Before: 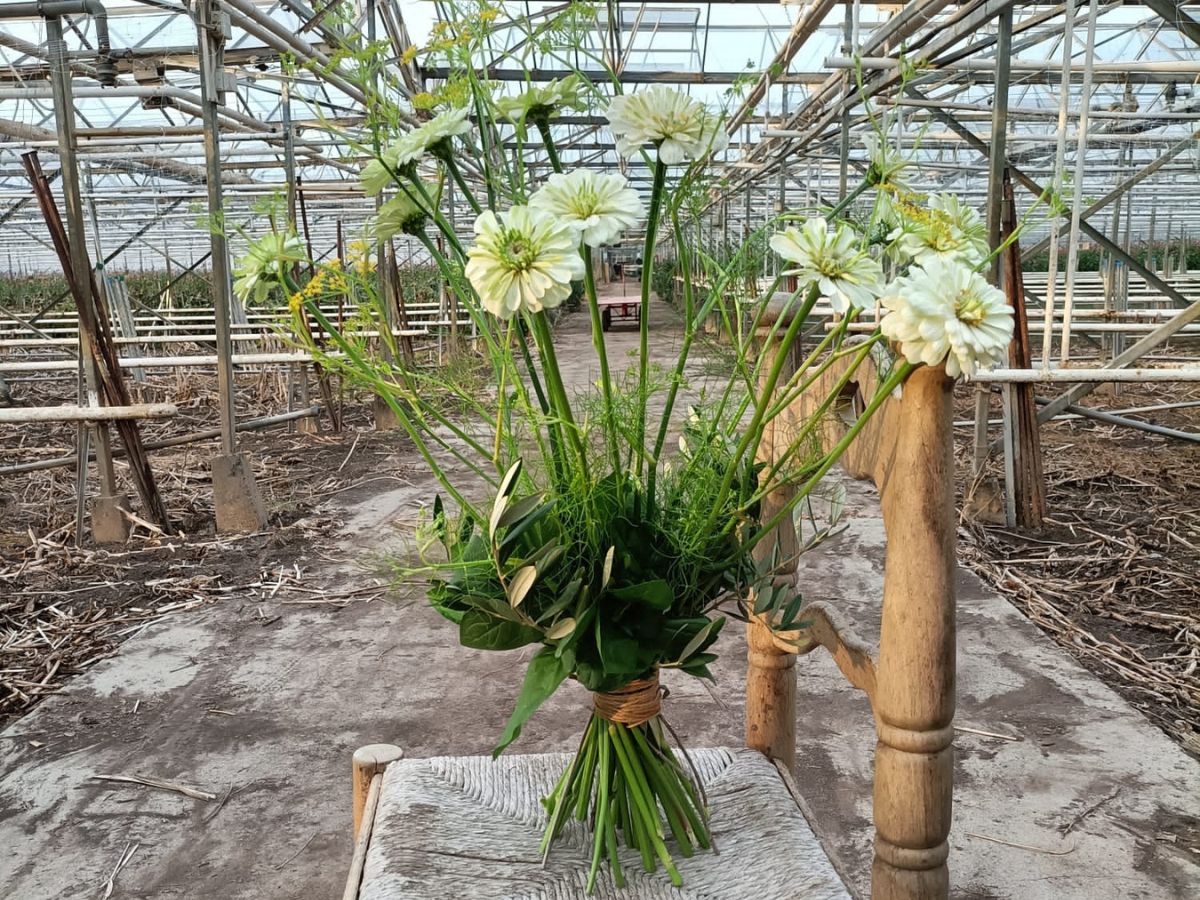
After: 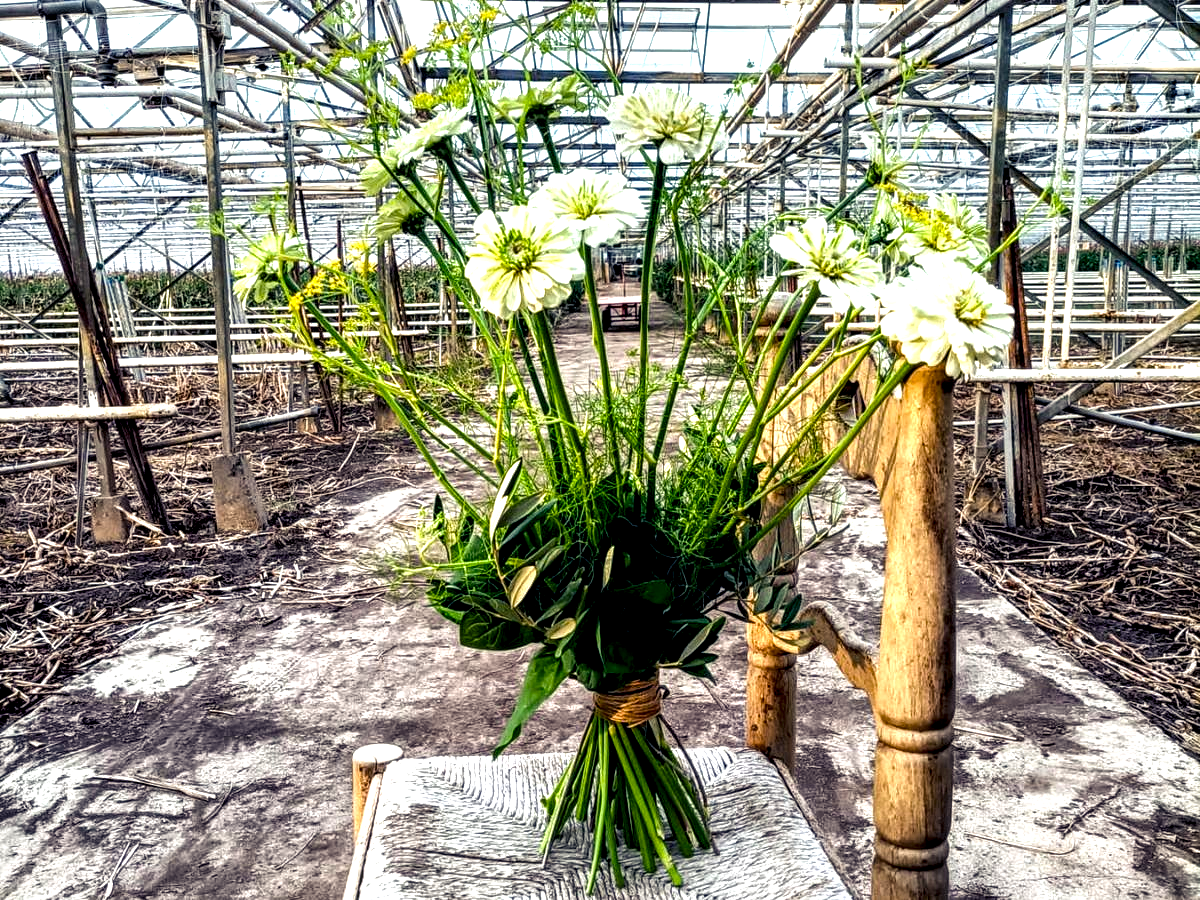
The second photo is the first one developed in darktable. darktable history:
local contrast: highlights 18%, detail 188%
tone equalizer: -8 EV -0.426 EV, -7 EV -0.372 EV, -6 EV -0.367 EV, -5 EV -0.211 EV, -3 EV 0.195 EV, -2 EV 0.325 EV, -1 EV 0.386 EV, +0 EV 0.392 EV
color balance rgb: shadows lift › luminance -28.447%, shadows lift › chroma 15.292%, shadows lift › hue 269.22°, linear chroma grading › global chroma 15.493%, perceptual saturation grading › global saturation 20%, perceptual saturation grading › highlights -24.774%, perceptual saturation grading › shadows 25.423%, global vibrance 25.056%, contrast 20.461%
